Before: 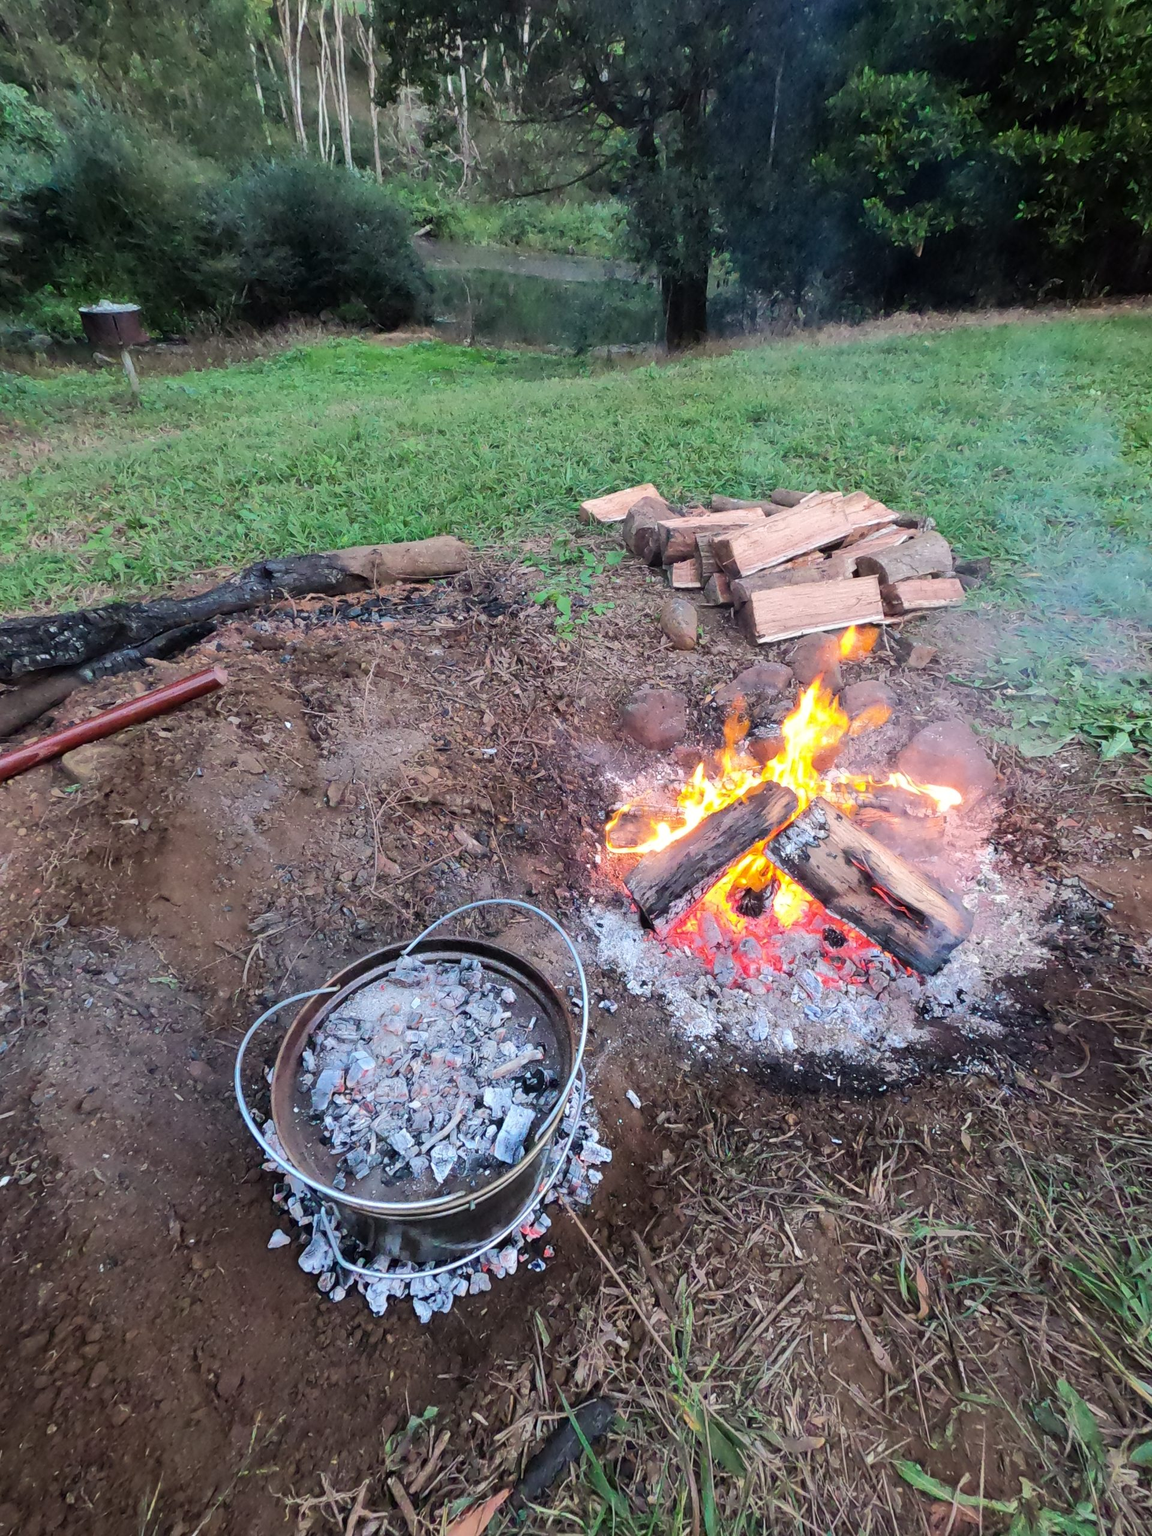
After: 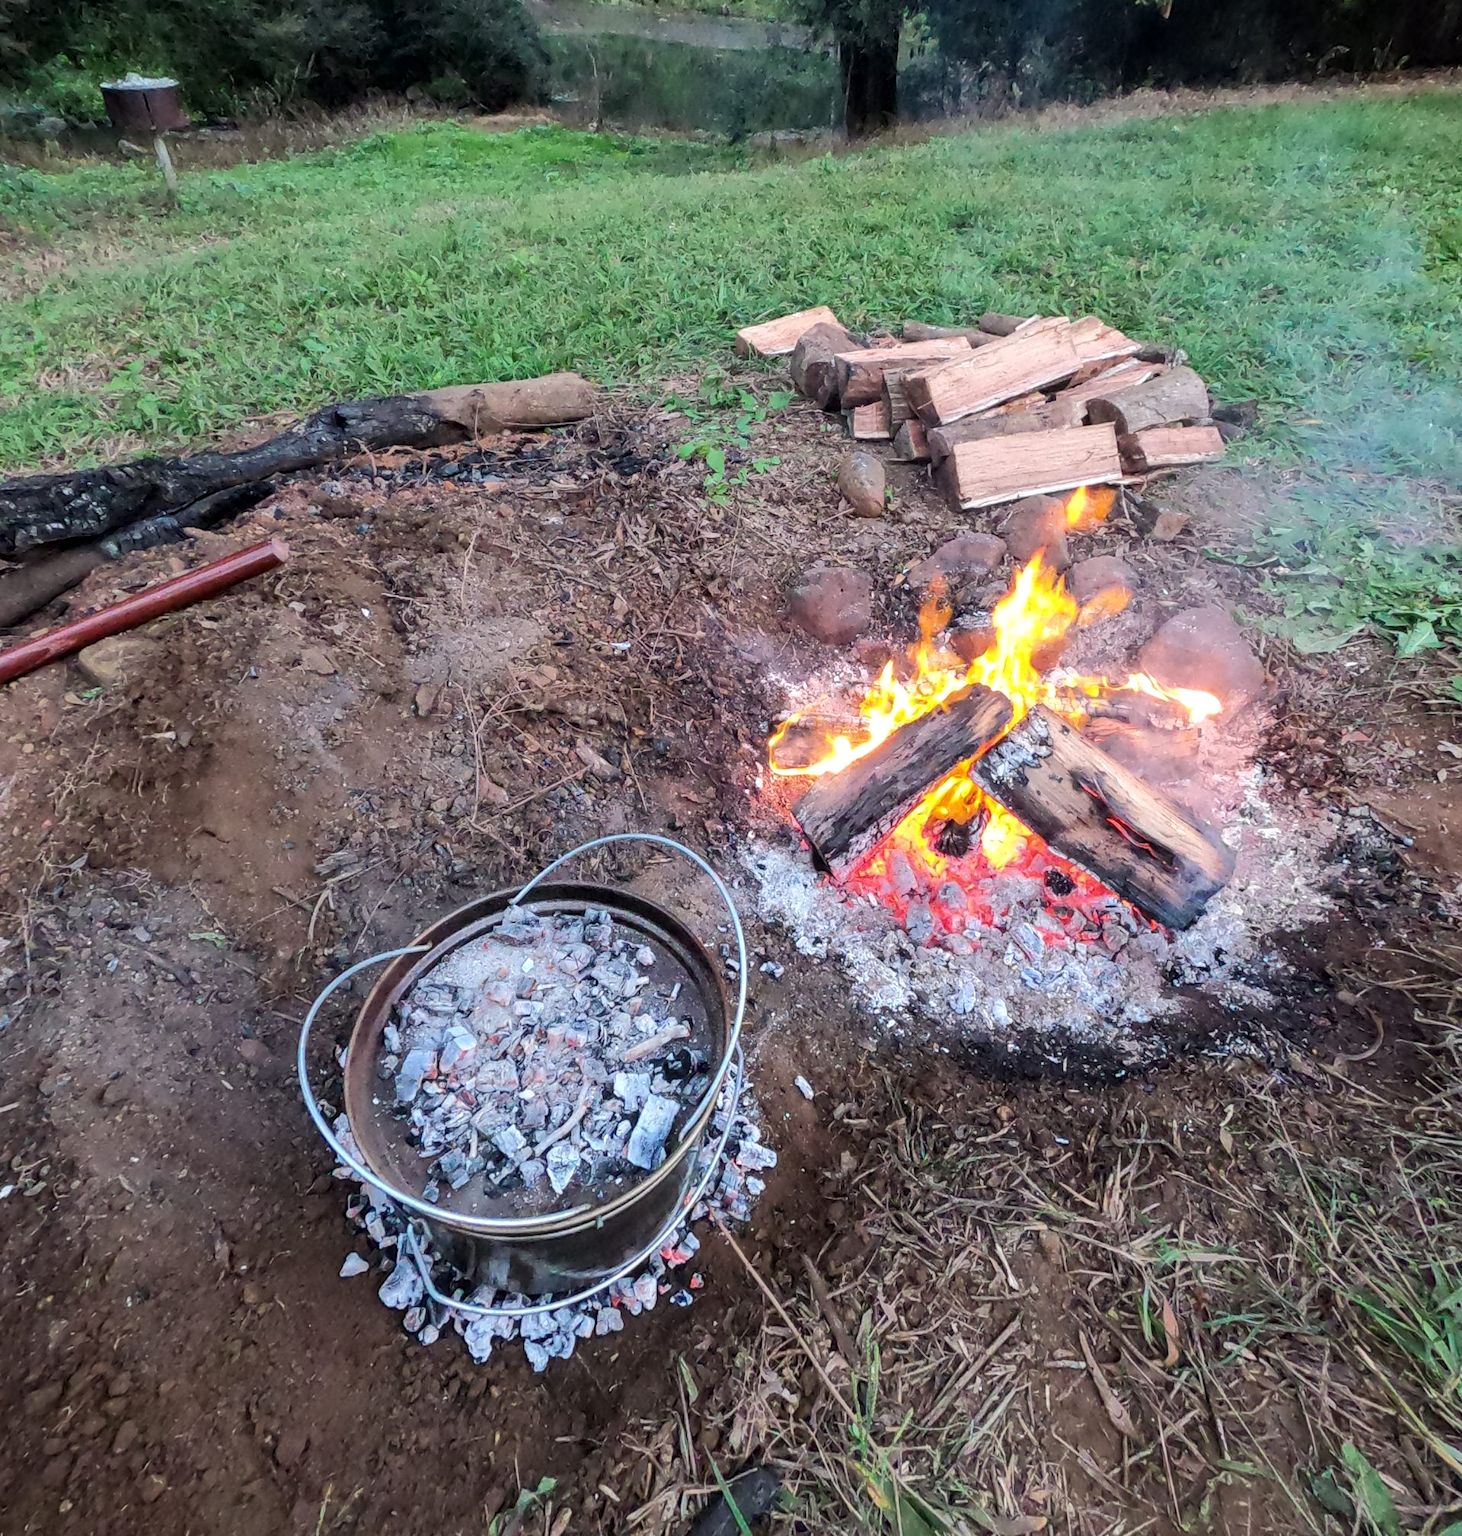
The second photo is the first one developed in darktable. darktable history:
crop and rotate: top 15.791%, bottom 5.411%
local contrast: on, module defaults
